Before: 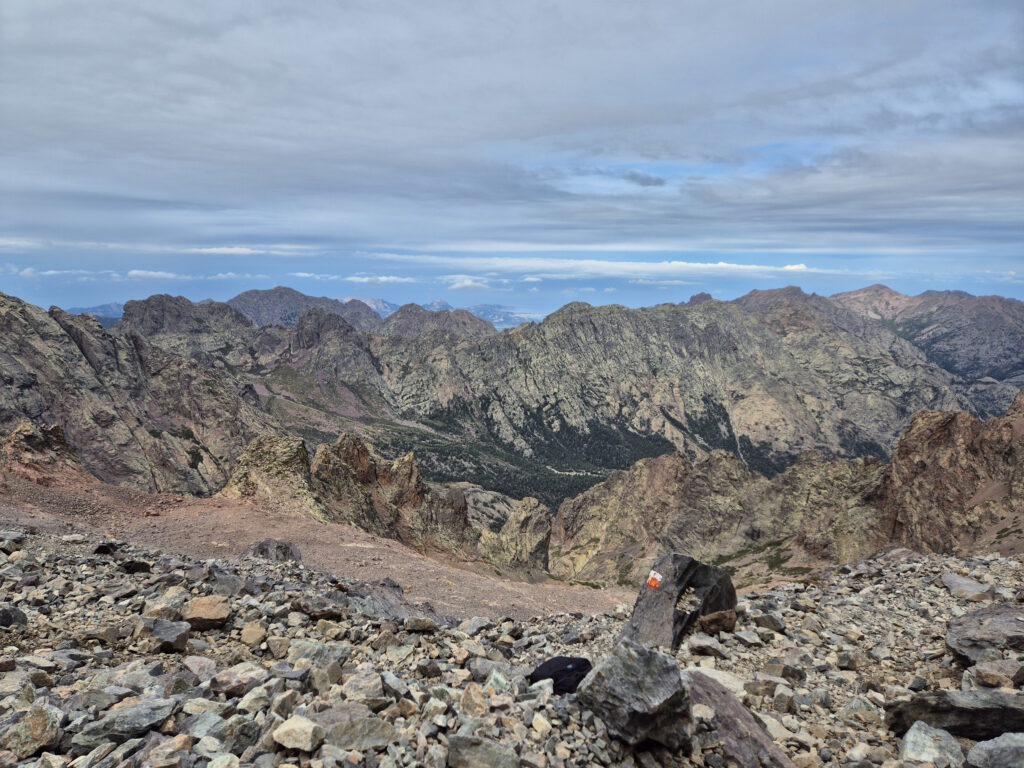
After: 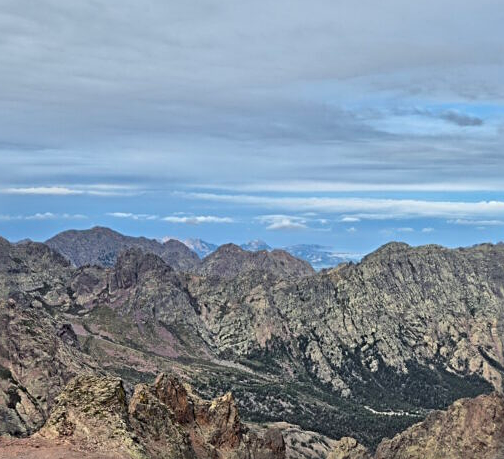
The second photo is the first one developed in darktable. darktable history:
crop: left 17.791%, top 7.914%, right 32.937%, bottom 32.294%
sharpen: radius 3.094
